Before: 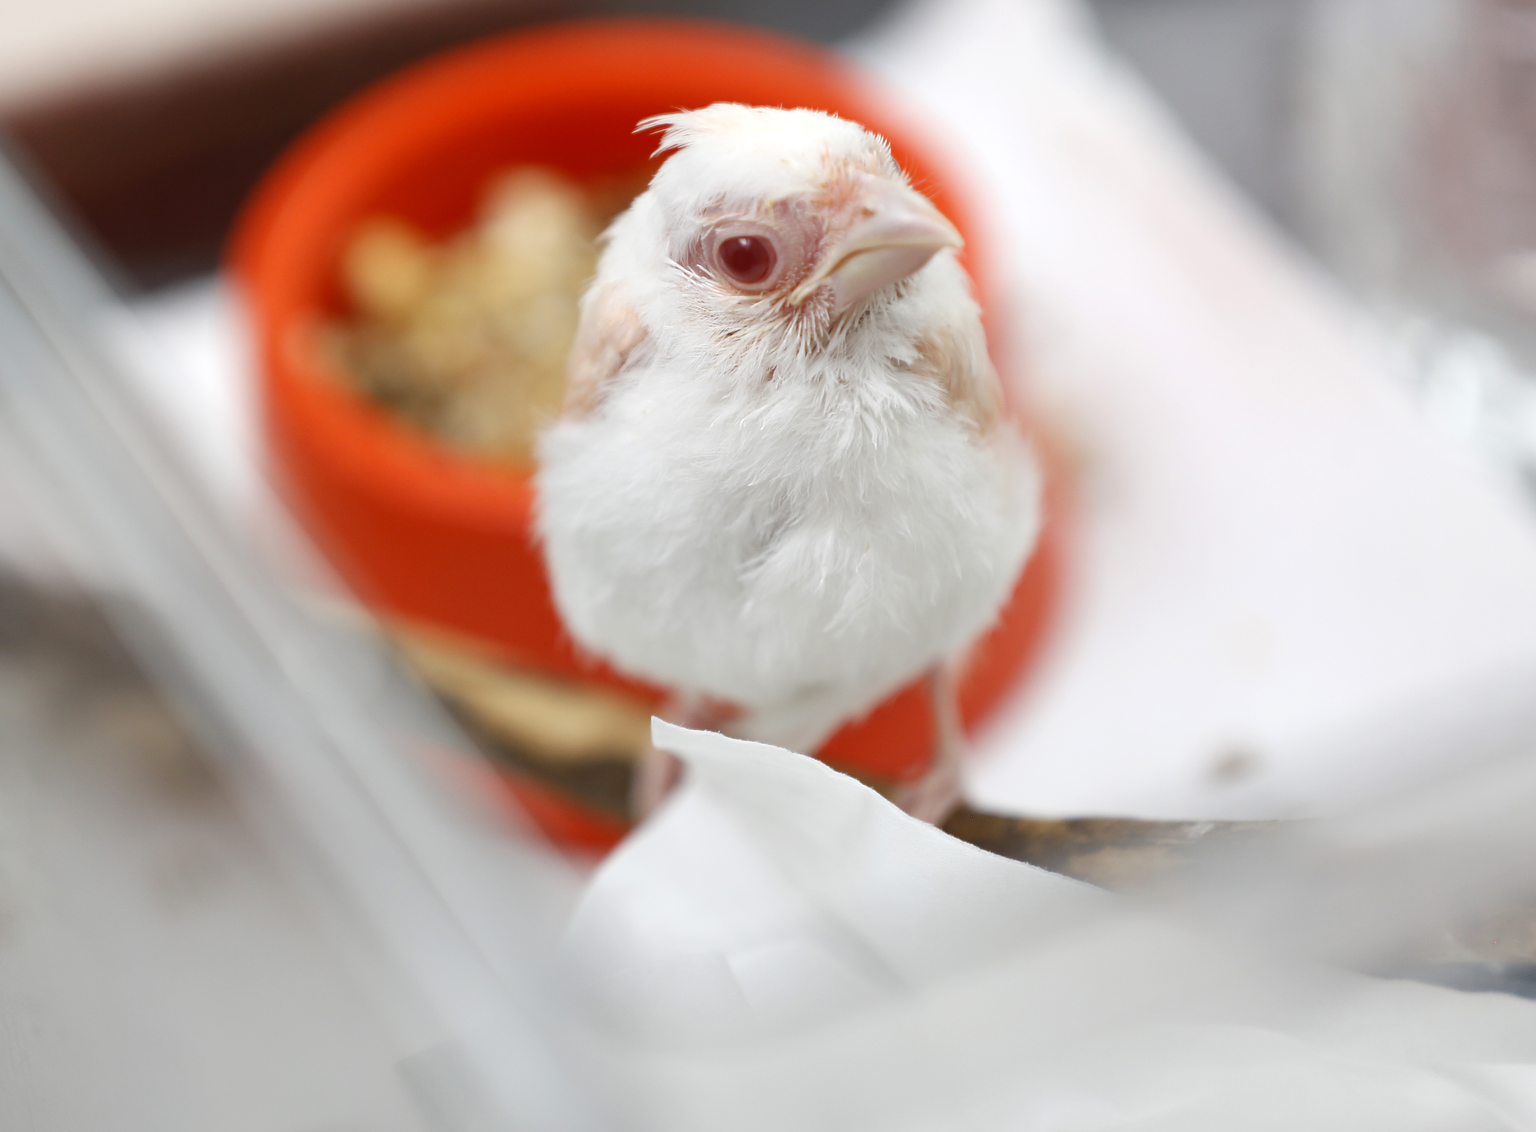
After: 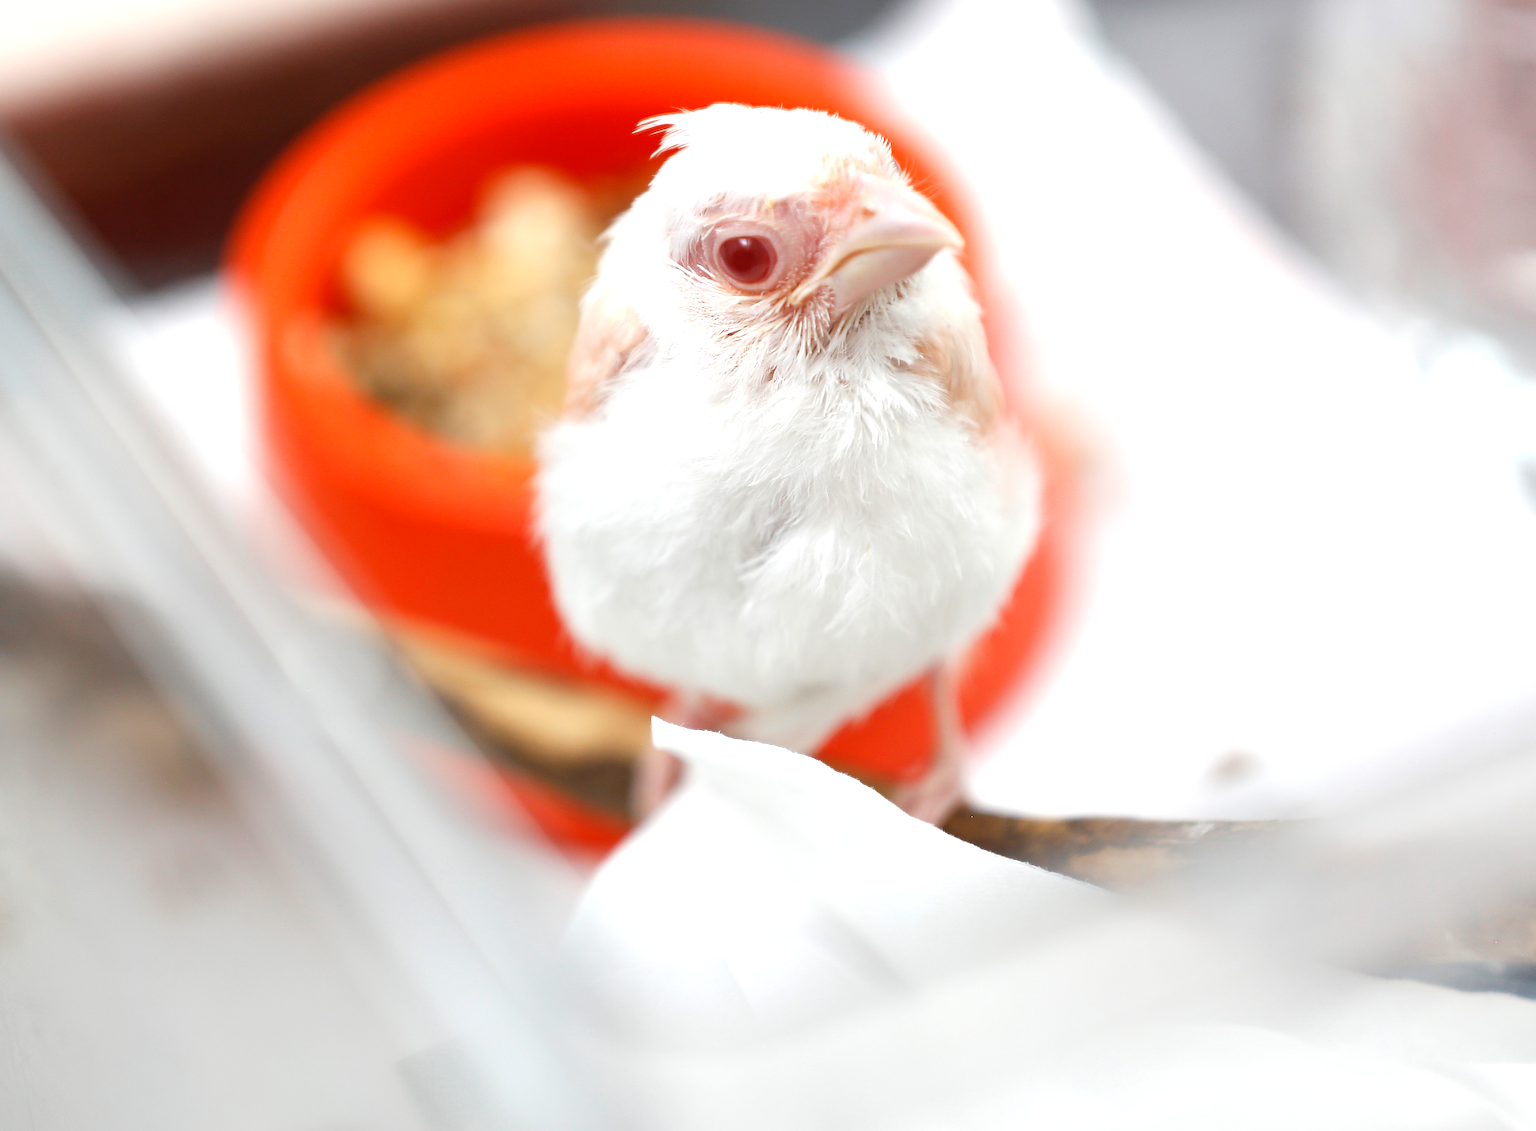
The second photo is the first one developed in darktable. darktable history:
sharpen: on, module defaults
exposure: exposure 0.496 EV, compensate highlight preservation false
